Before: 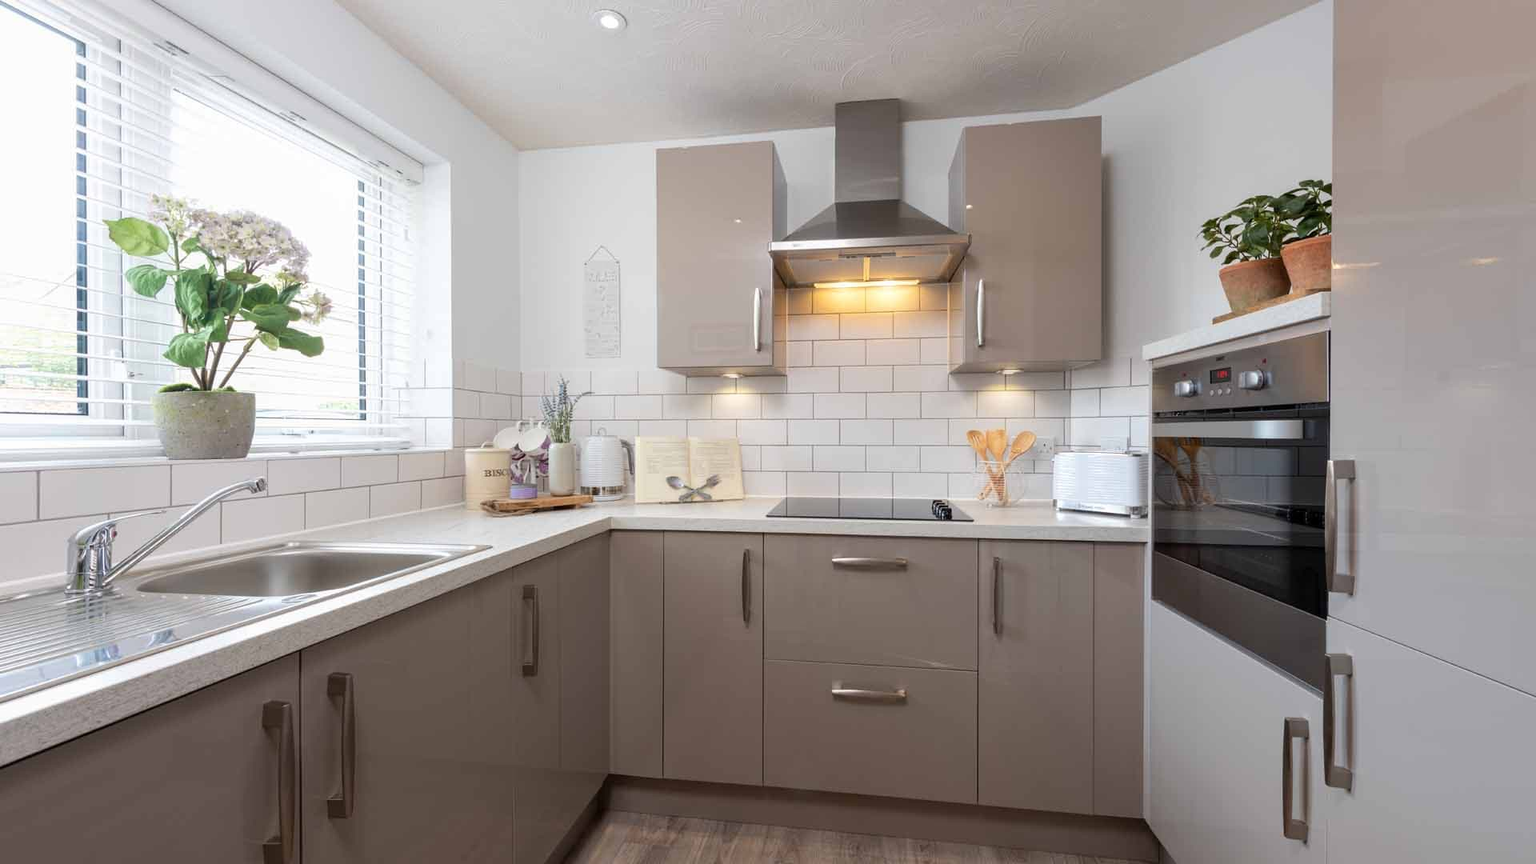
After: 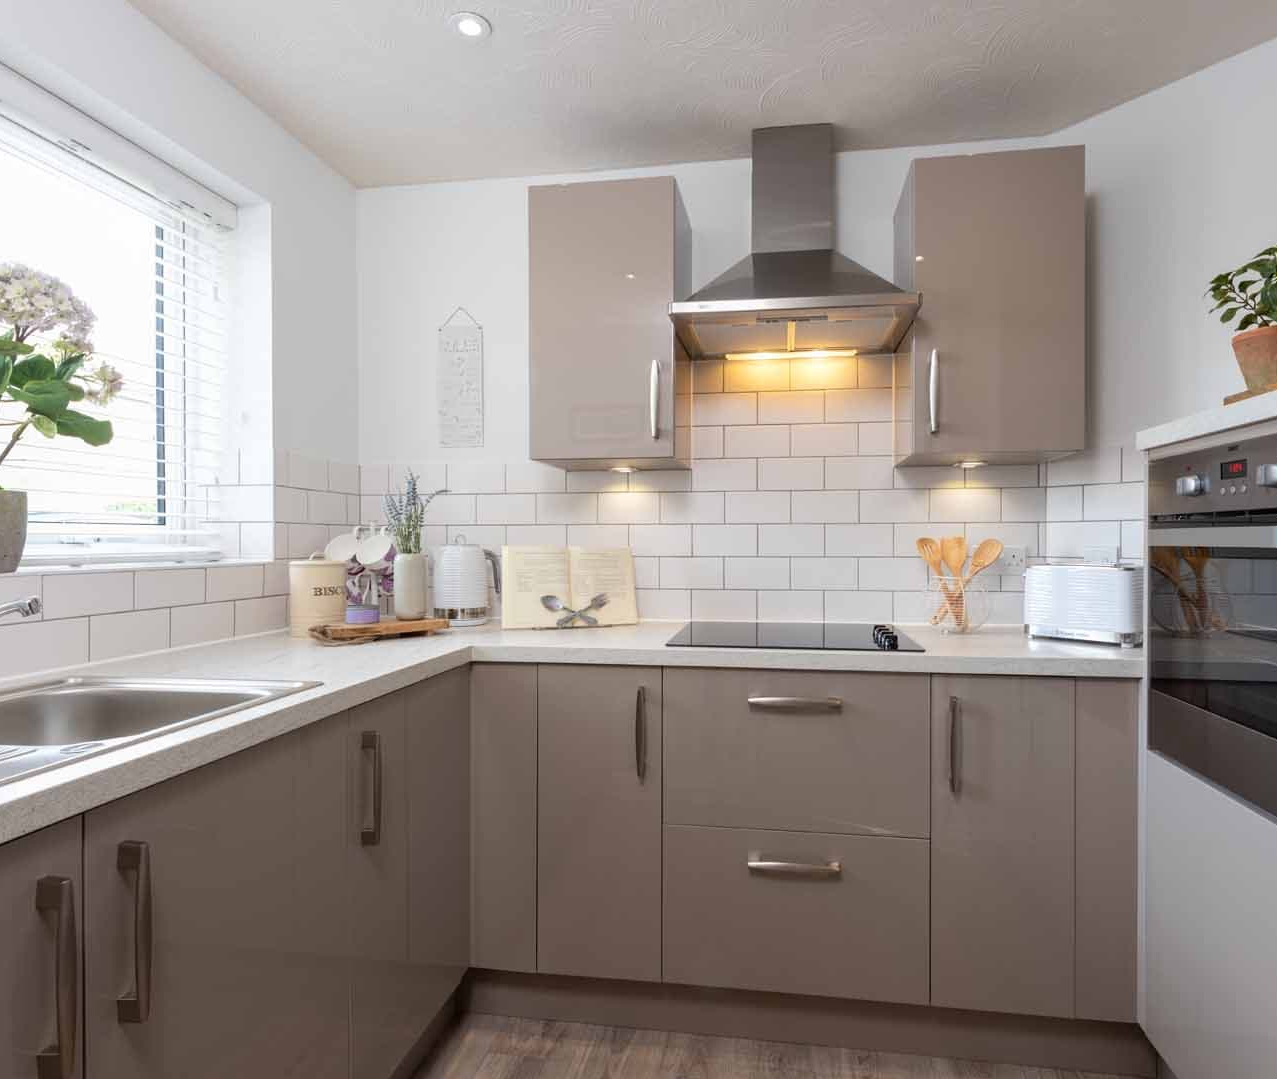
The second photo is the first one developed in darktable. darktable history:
crop and rotate: left 15.215%, right 18.226%
